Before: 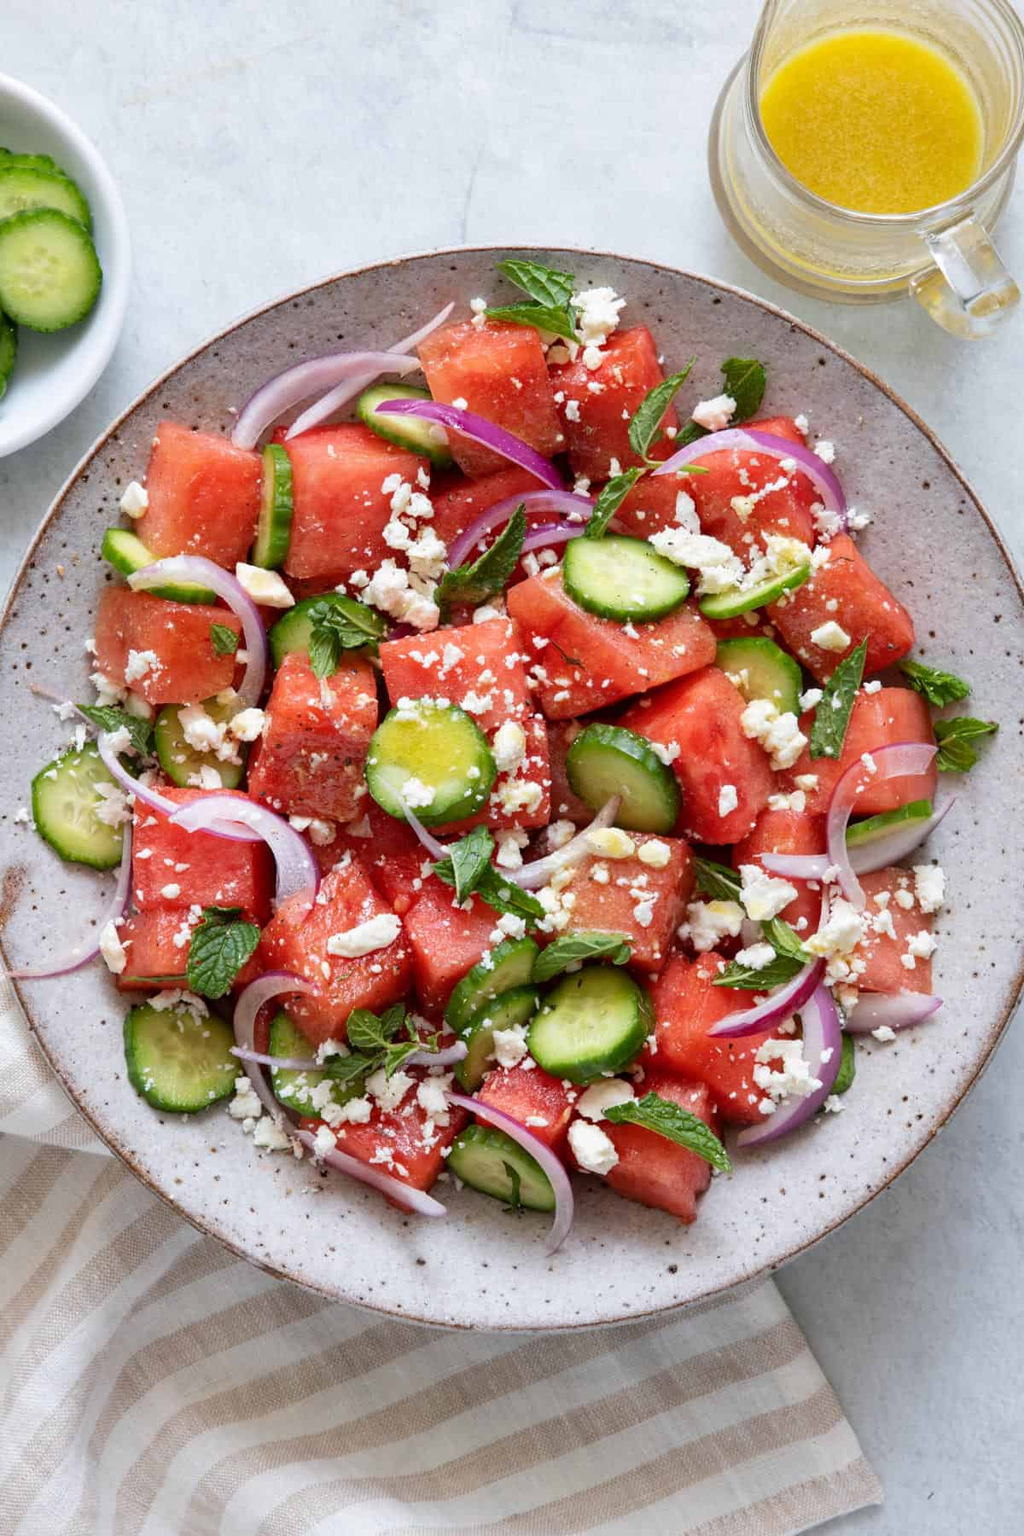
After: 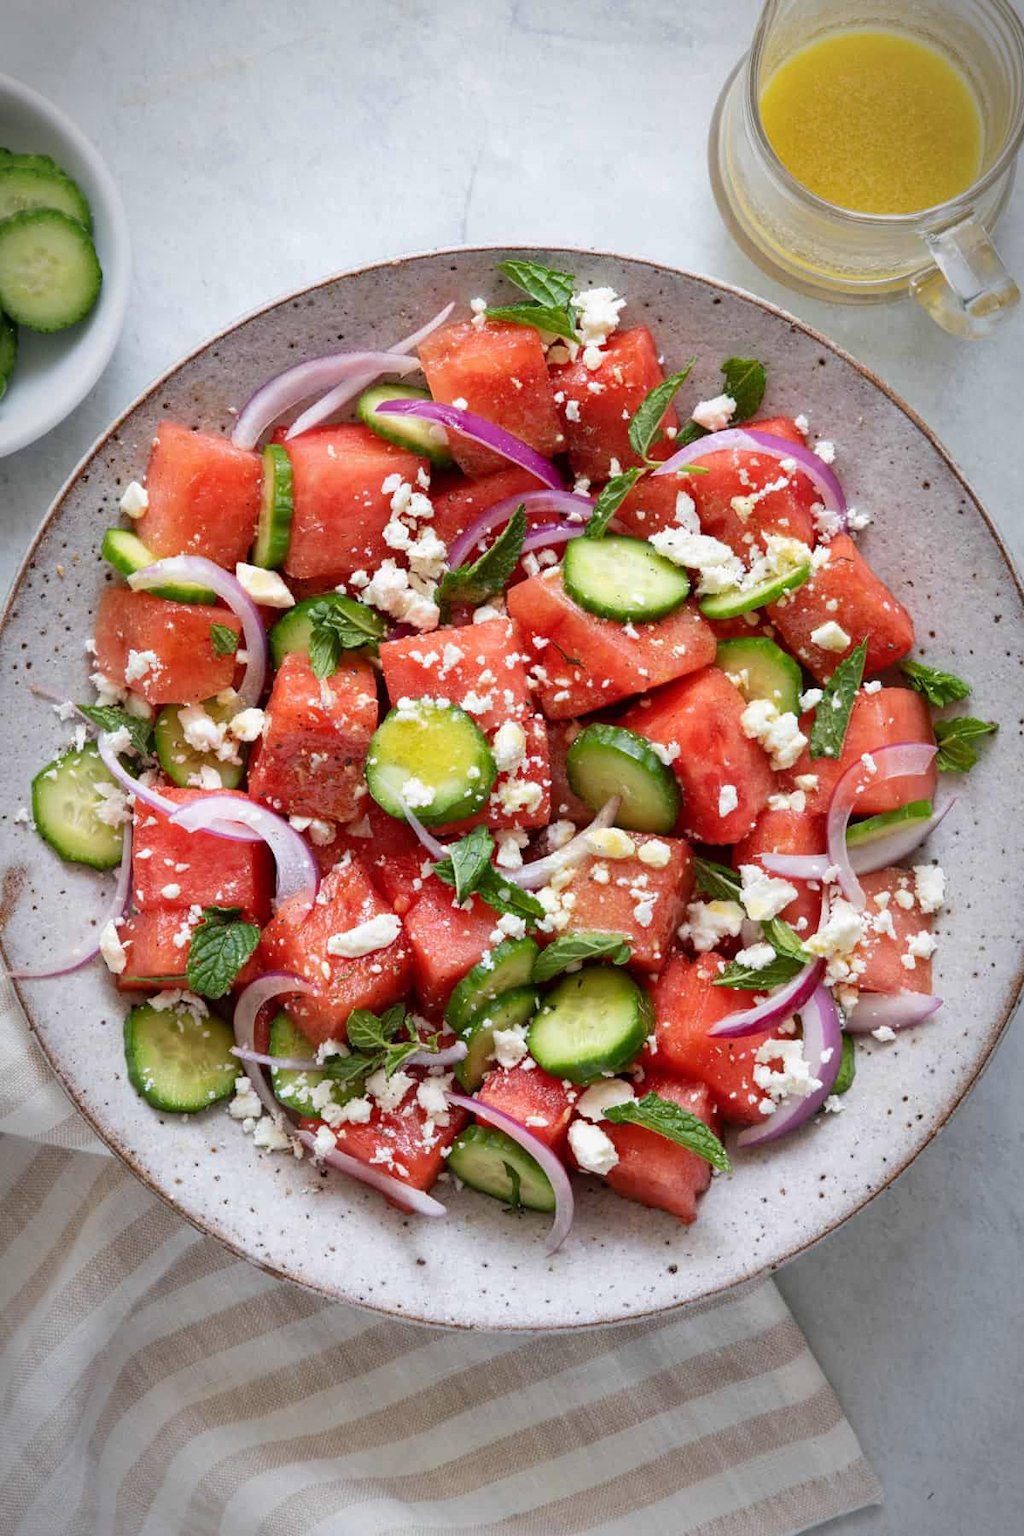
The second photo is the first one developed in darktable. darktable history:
vignetting: brightness -0.581, saturation -0.129, automatic ratio true, unbound false
